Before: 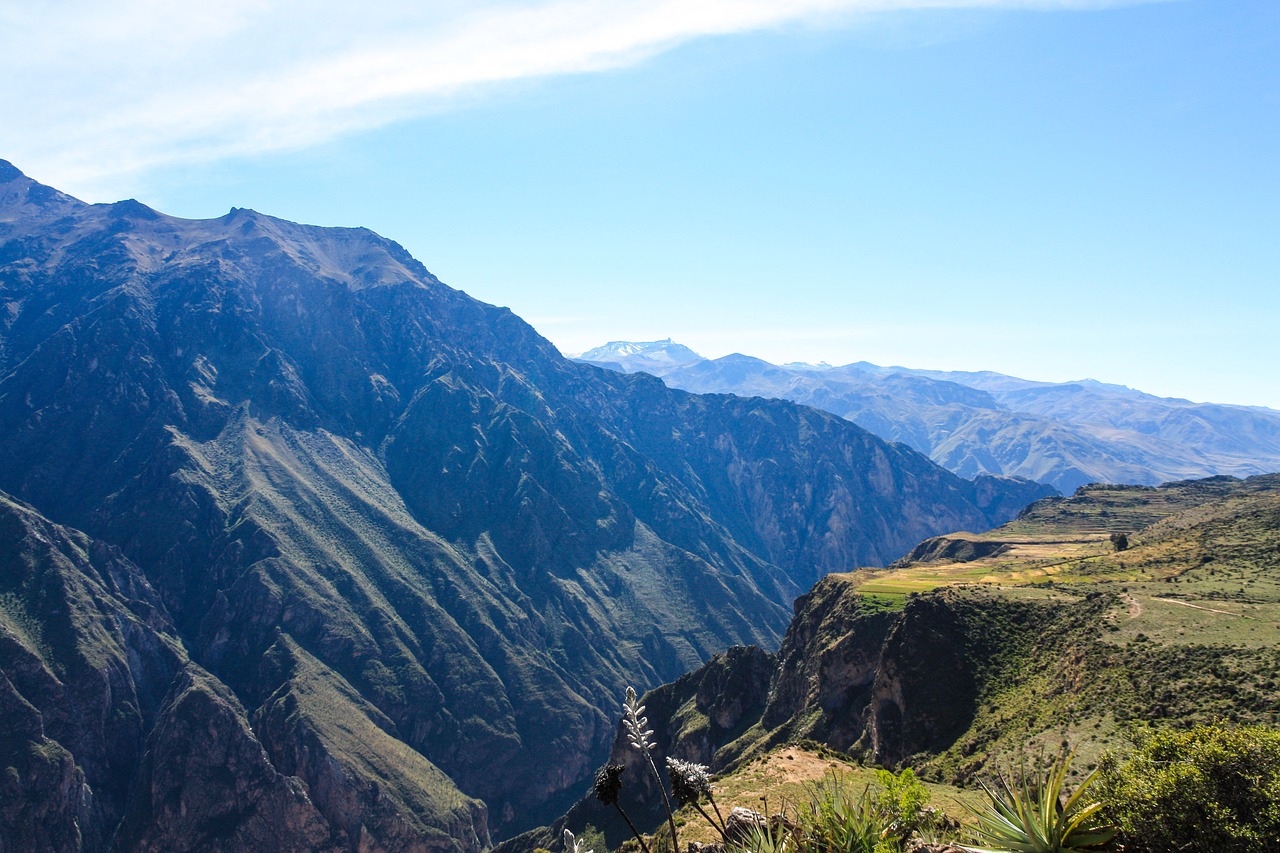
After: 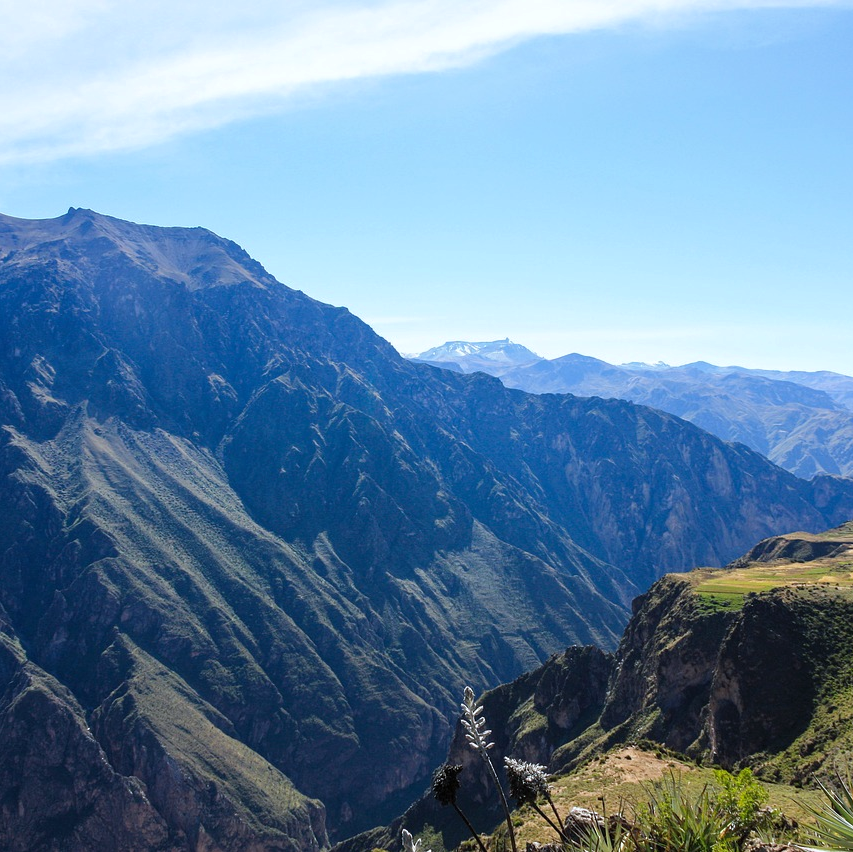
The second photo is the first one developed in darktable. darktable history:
crop and rotate: left 12.673%, right 20.66%
white balance: red 0.967, blue 1.049
base curve: curves: ch0 [(0, 0) (0.74, 0.67) (1, 1)]
